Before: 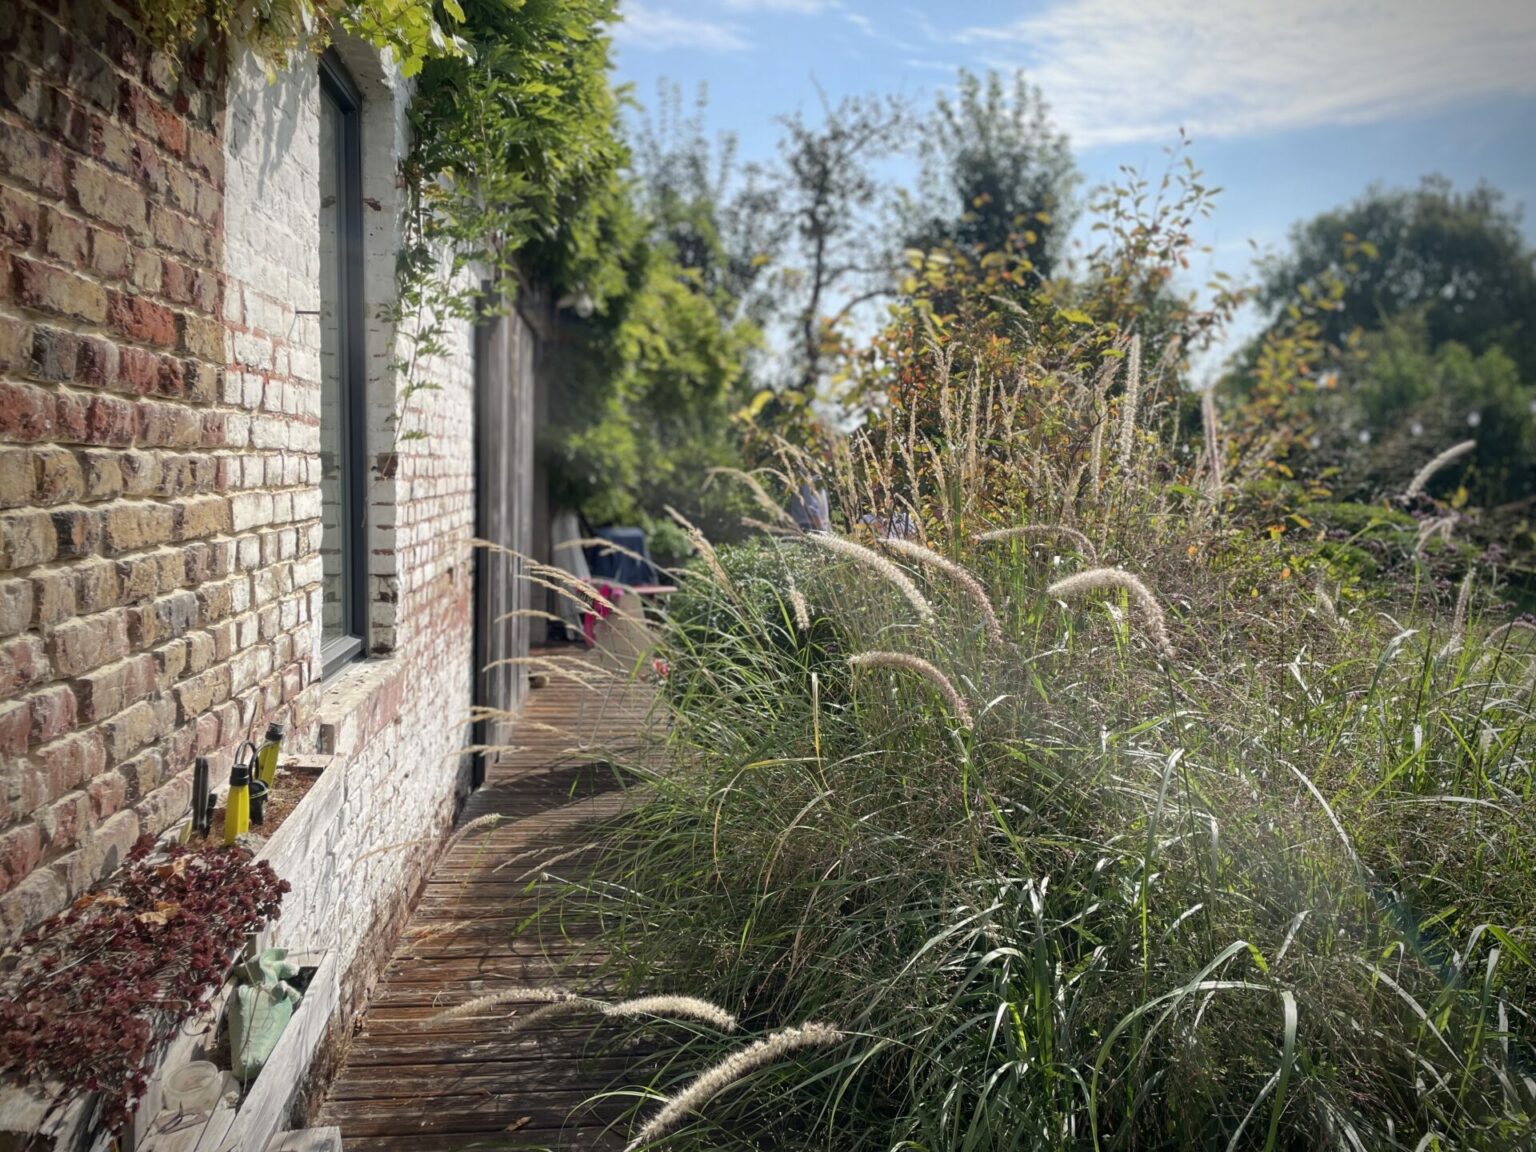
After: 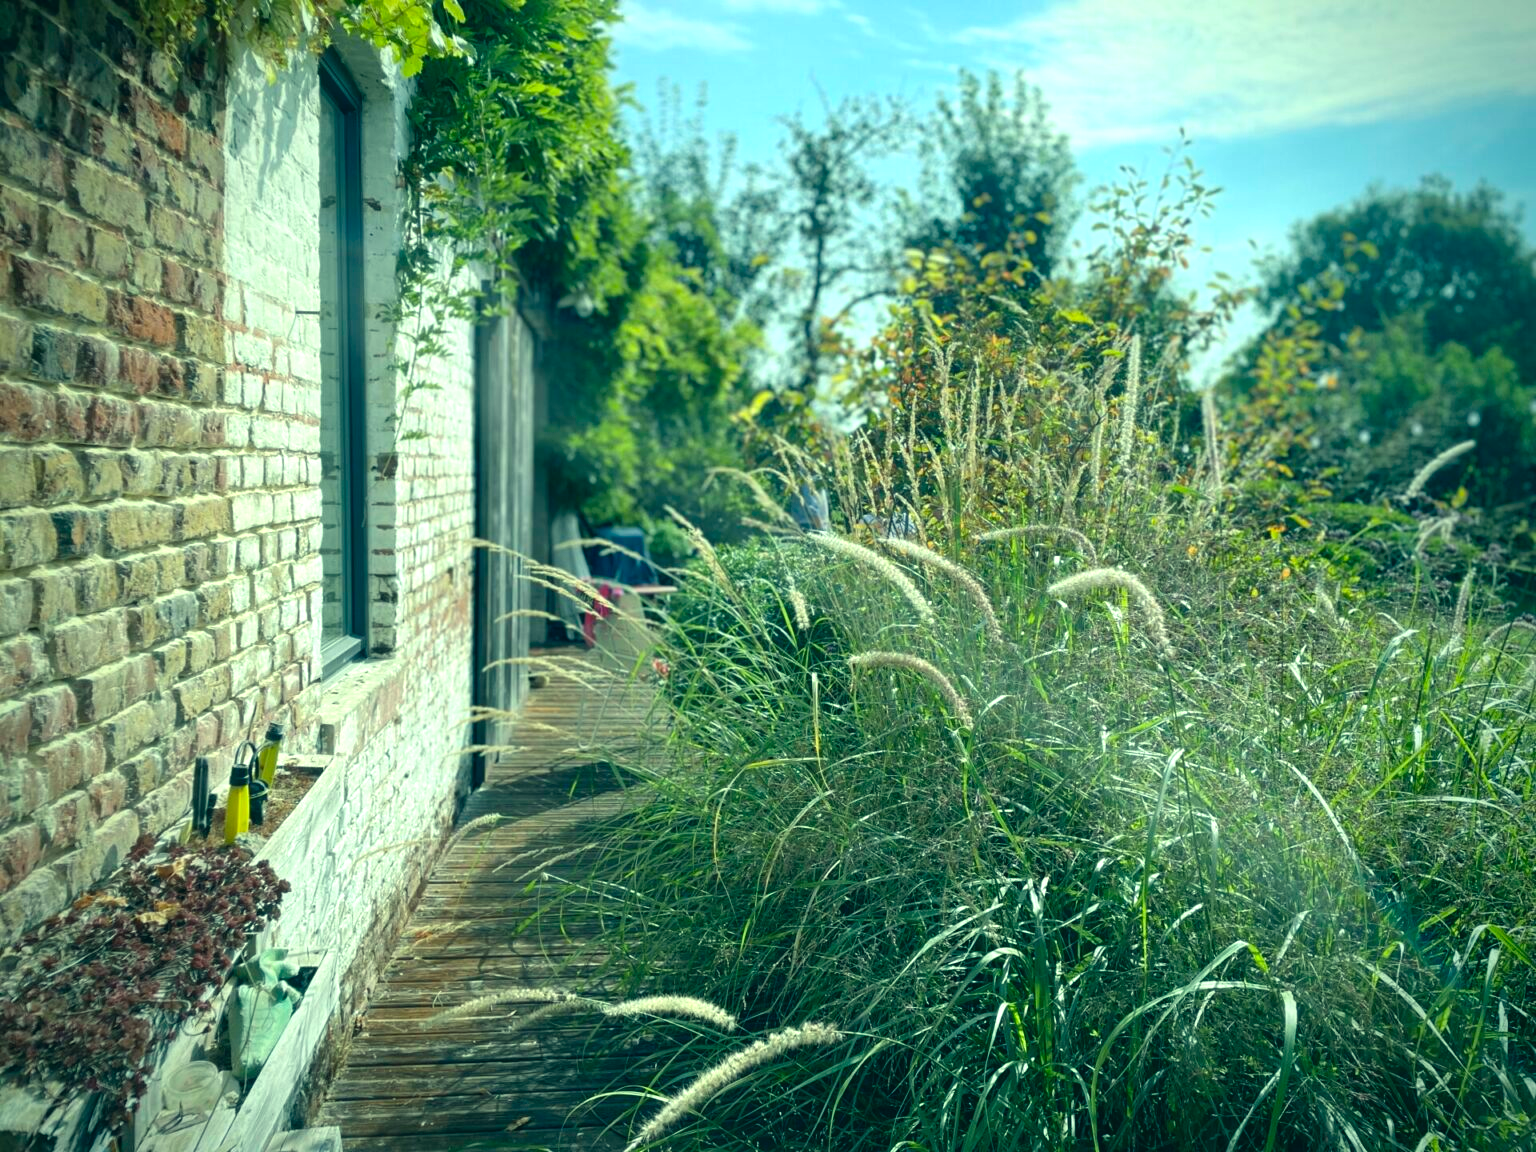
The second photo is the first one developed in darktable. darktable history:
color correction: highlights a* -20.08, highlights b* 9.8, shadows a* -20.4, shadows b* -10.76
exposure: exposure 0.515 EV, compensate highlight preservation false
